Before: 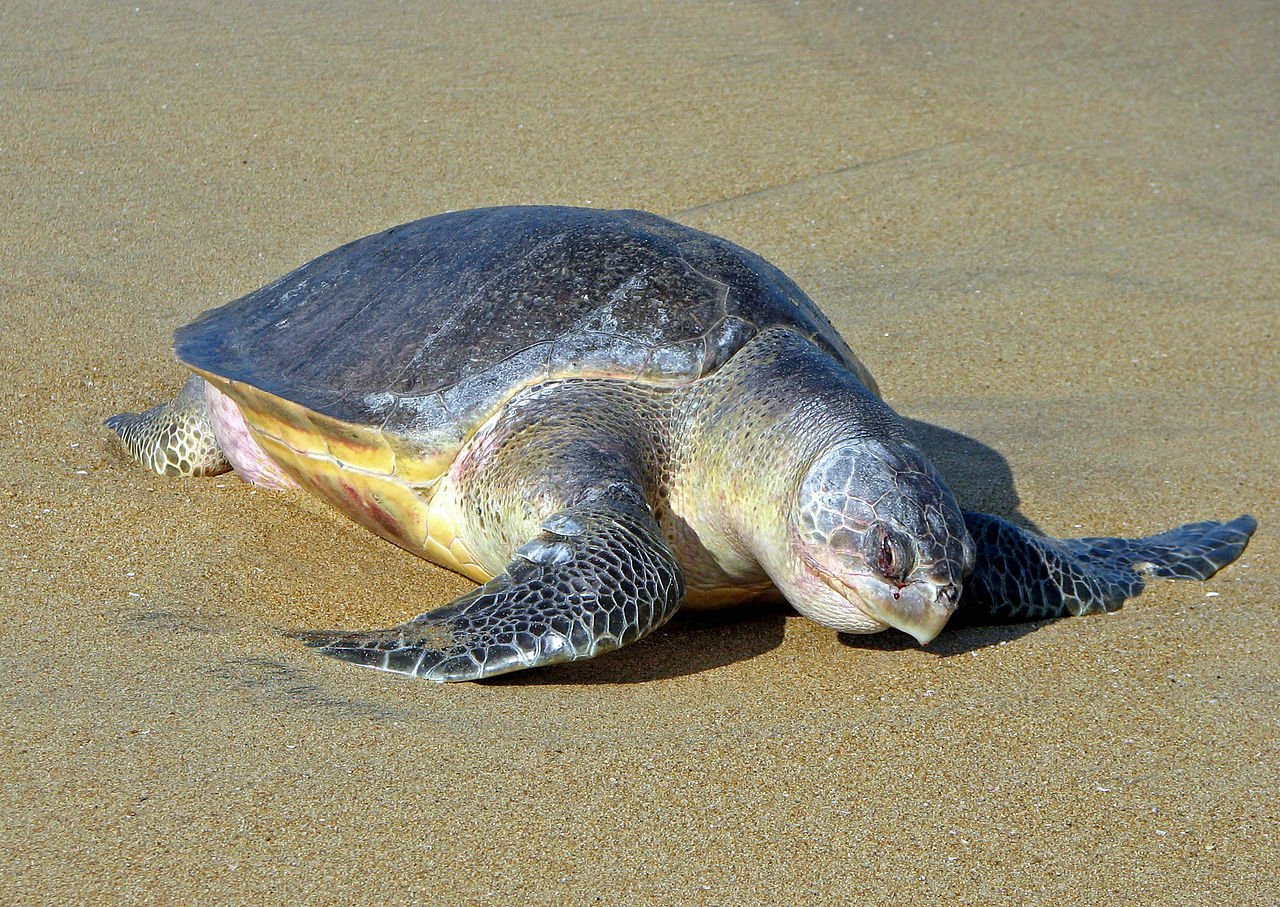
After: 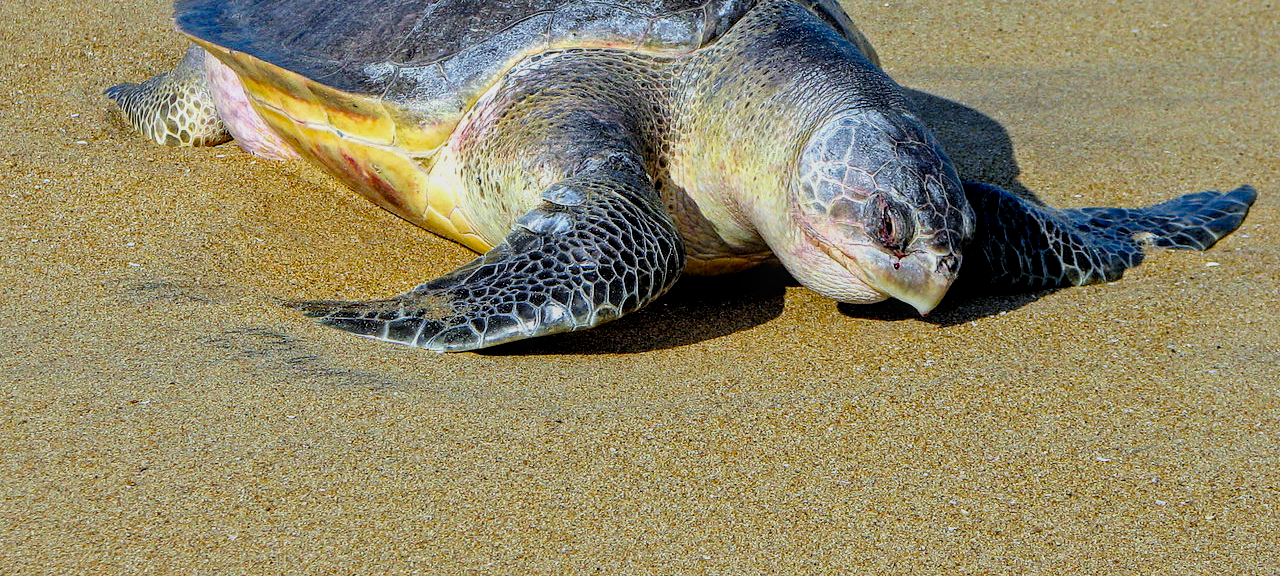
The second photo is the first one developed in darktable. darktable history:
crop and rotate: top 36.435%
filmic rgb: black relative exposure -7.75 EV, white relative exposure 4.4 EV, threshold 3 EV, target black luminance 0%, hardness 3.76, latitude 50.51%, contrast 1.074, highlights saturation mix 10%, shadows ↔ highlights balance -0.22%, color science v4 (2020), enable highlight reconstruction true
local contrast: on, module defaults
